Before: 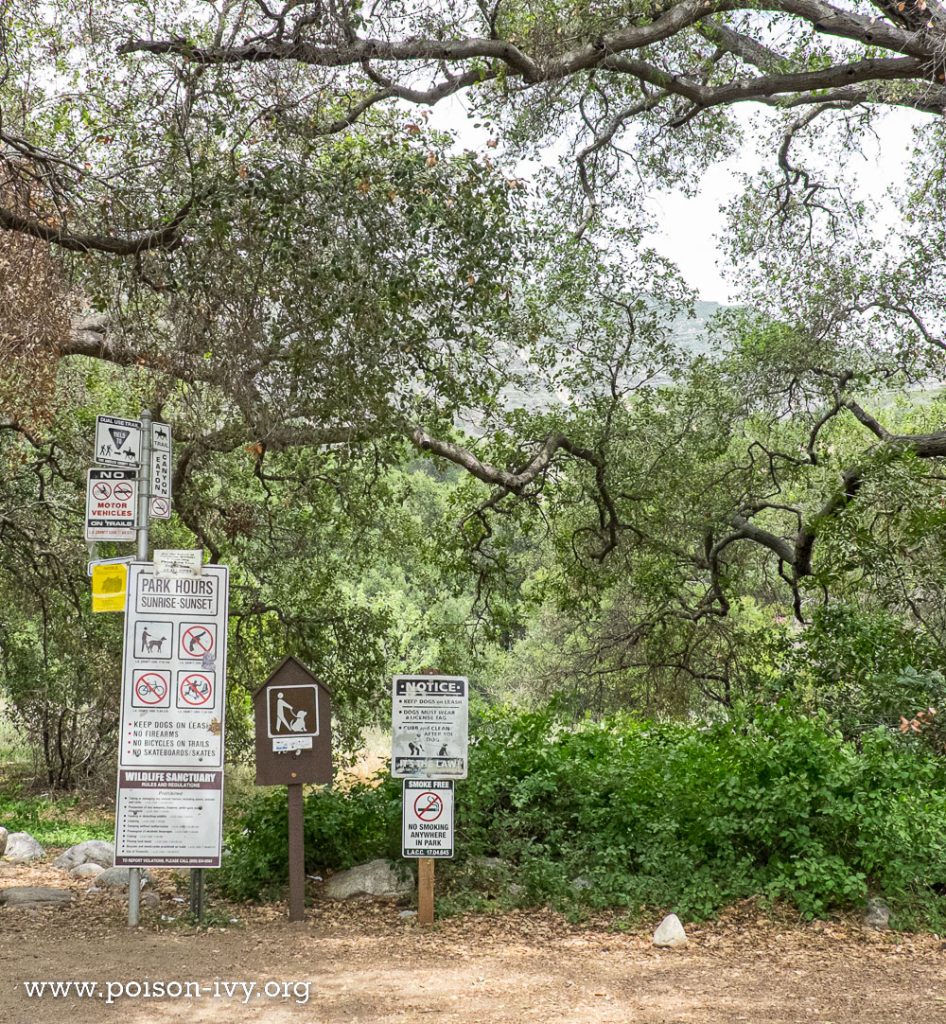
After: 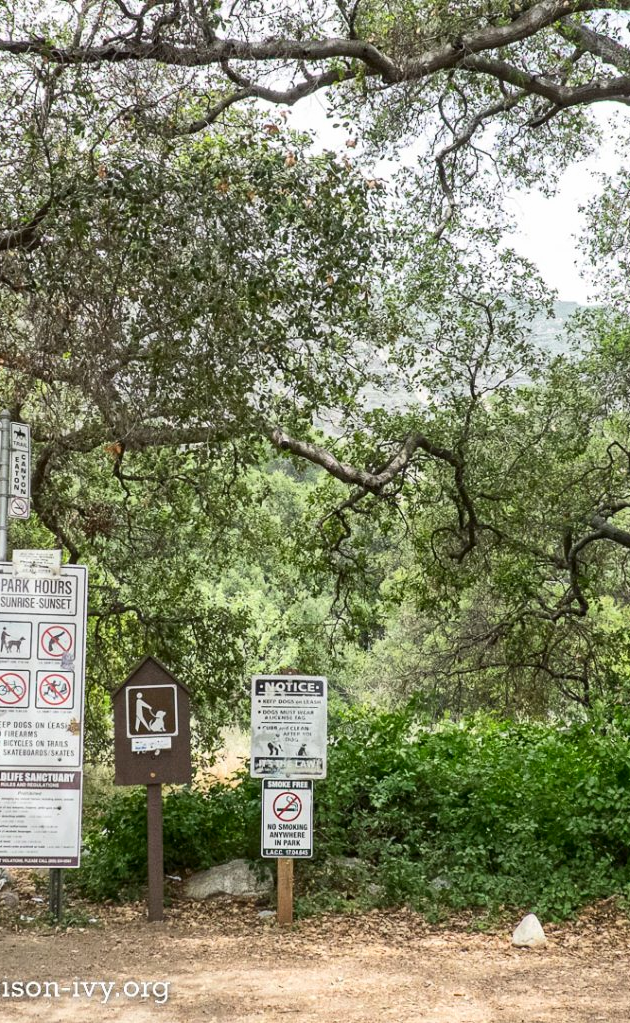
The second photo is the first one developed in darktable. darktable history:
crop and rotate: left 15.055%, right 18.278%
contrast brightness saturation: contrast 0.14
